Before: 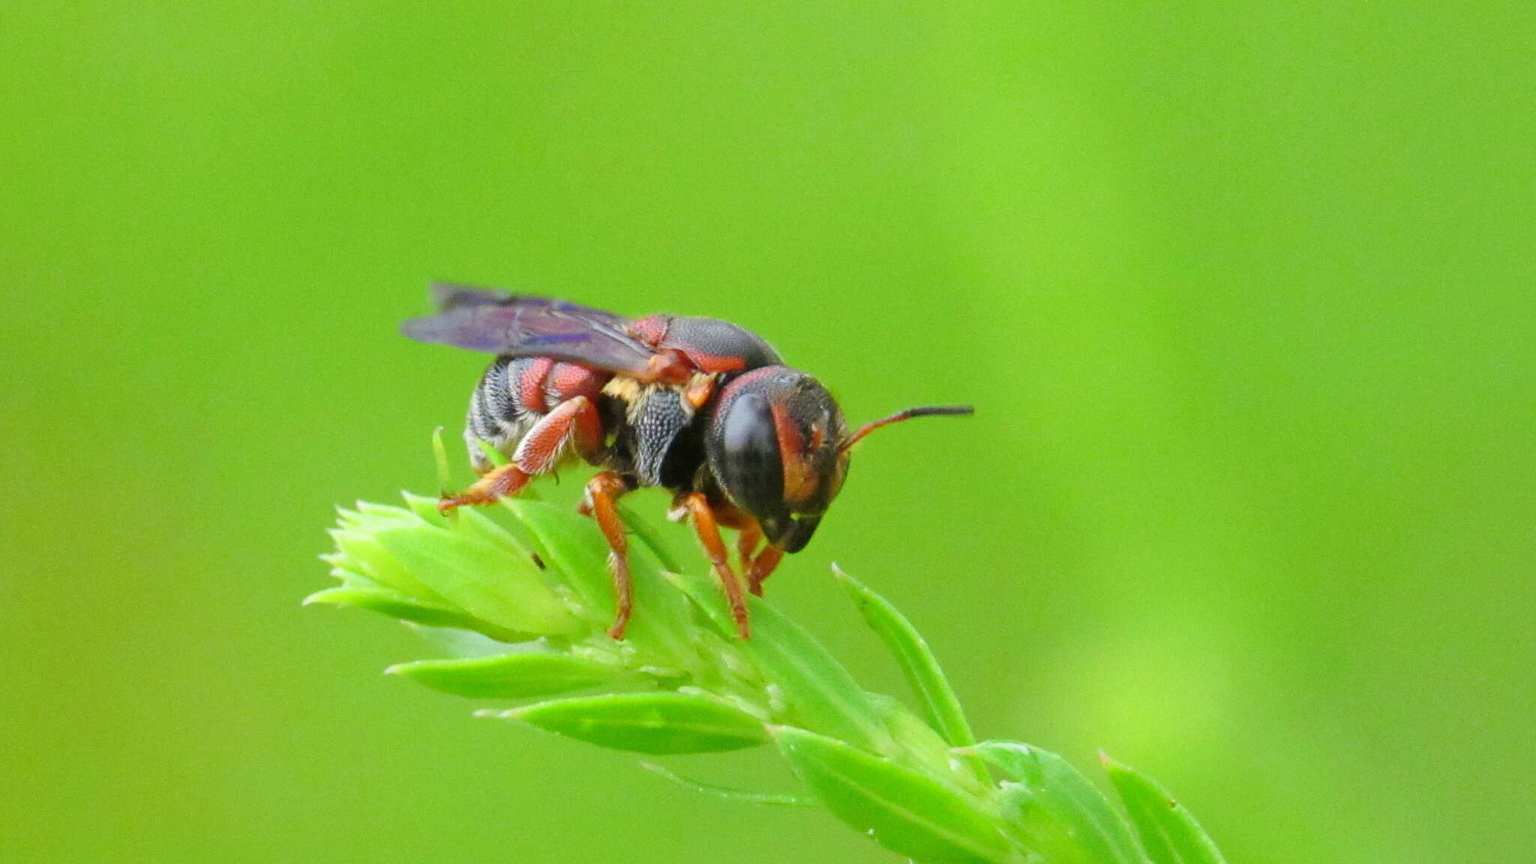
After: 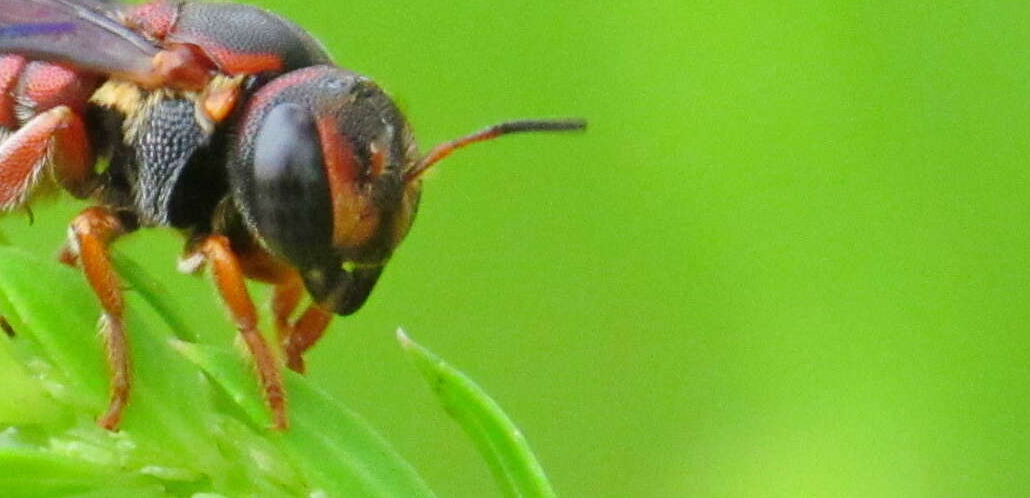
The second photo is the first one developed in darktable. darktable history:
crop: left 34.799%, top 36.634%, right 14.868%, bottom 20.079%
